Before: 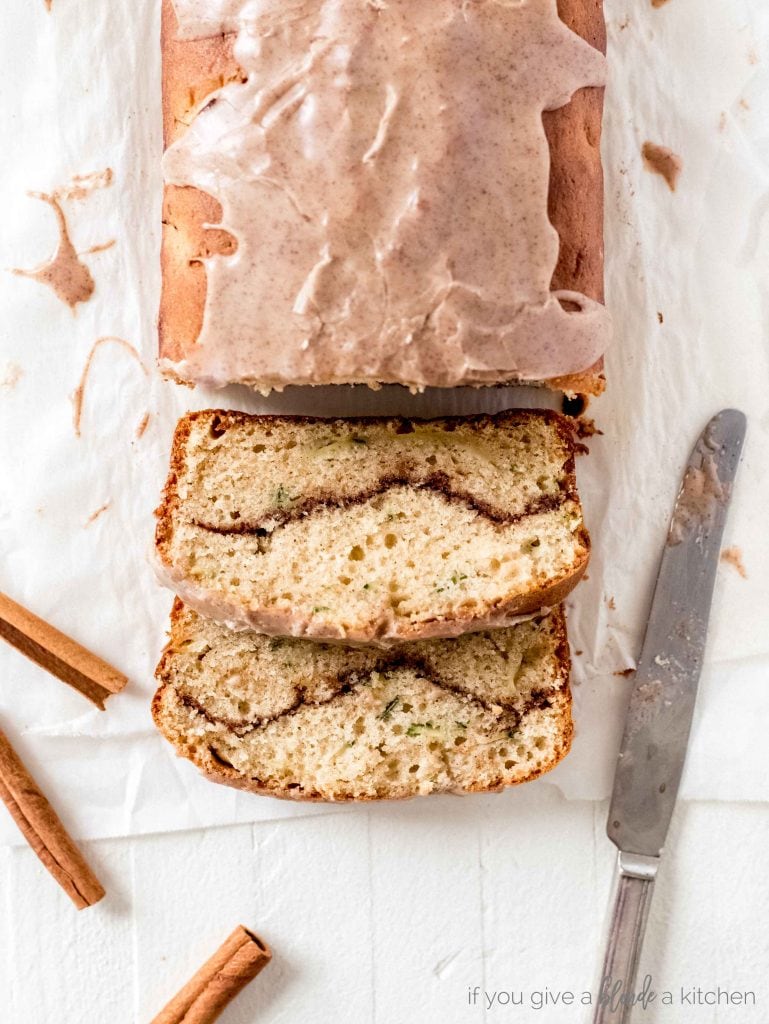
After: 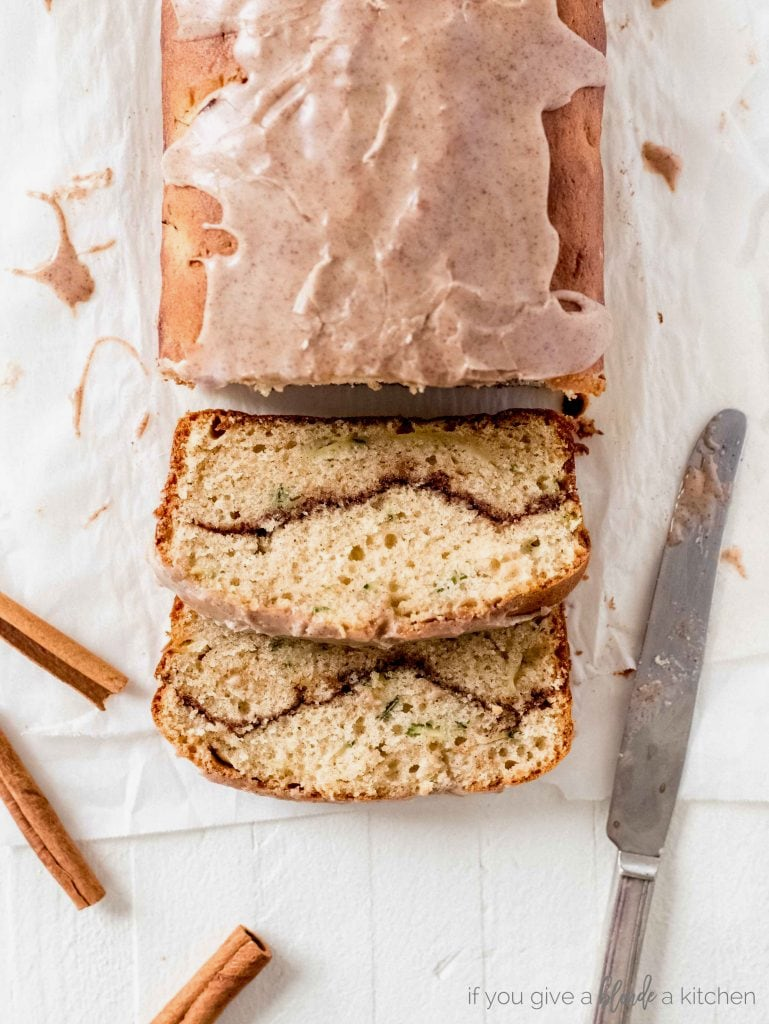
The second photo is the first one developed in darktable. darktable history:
exposure: exposure -0.113 EV, compensate highlight preservation false
